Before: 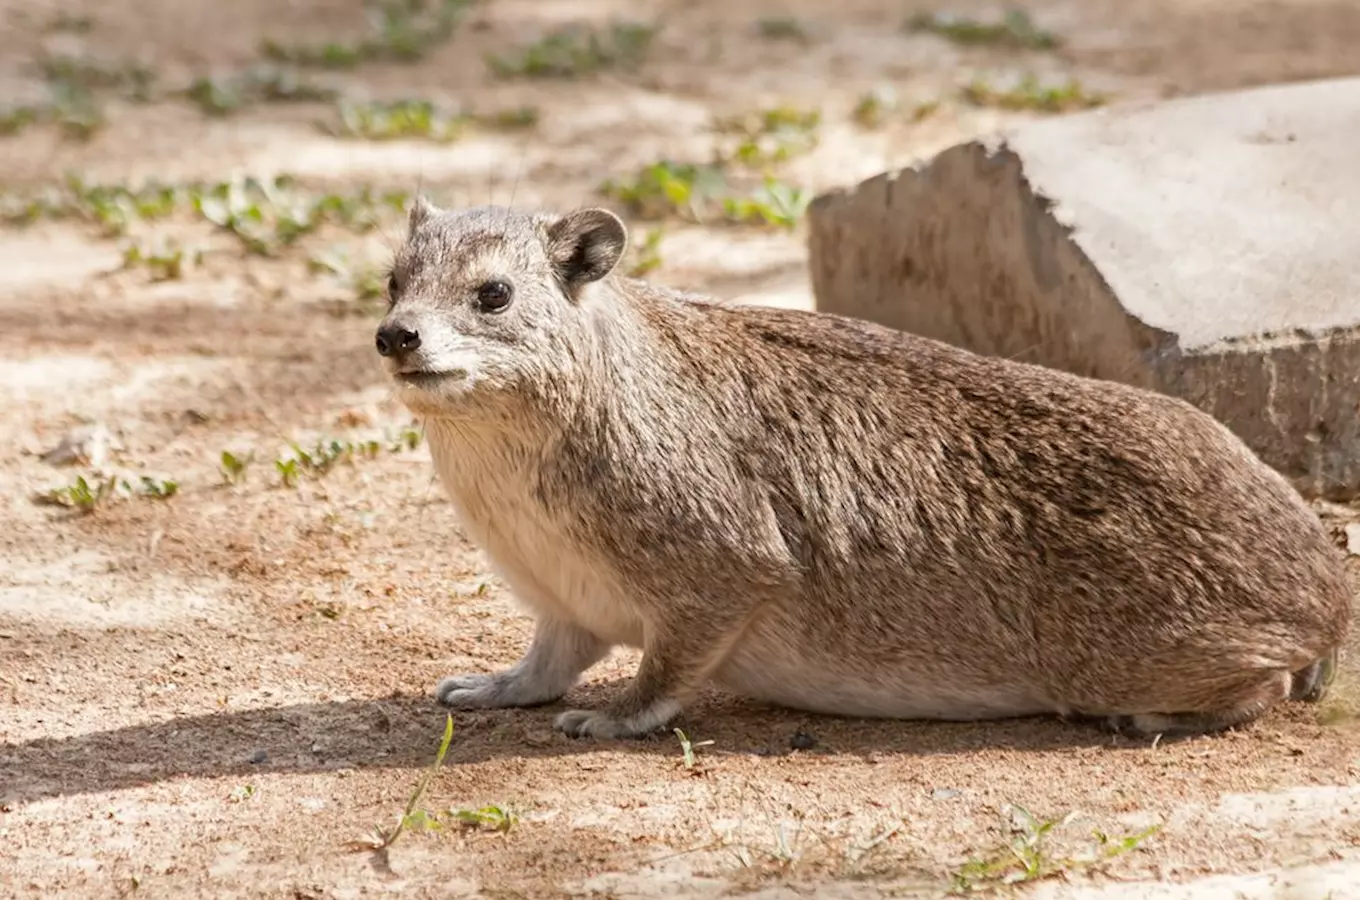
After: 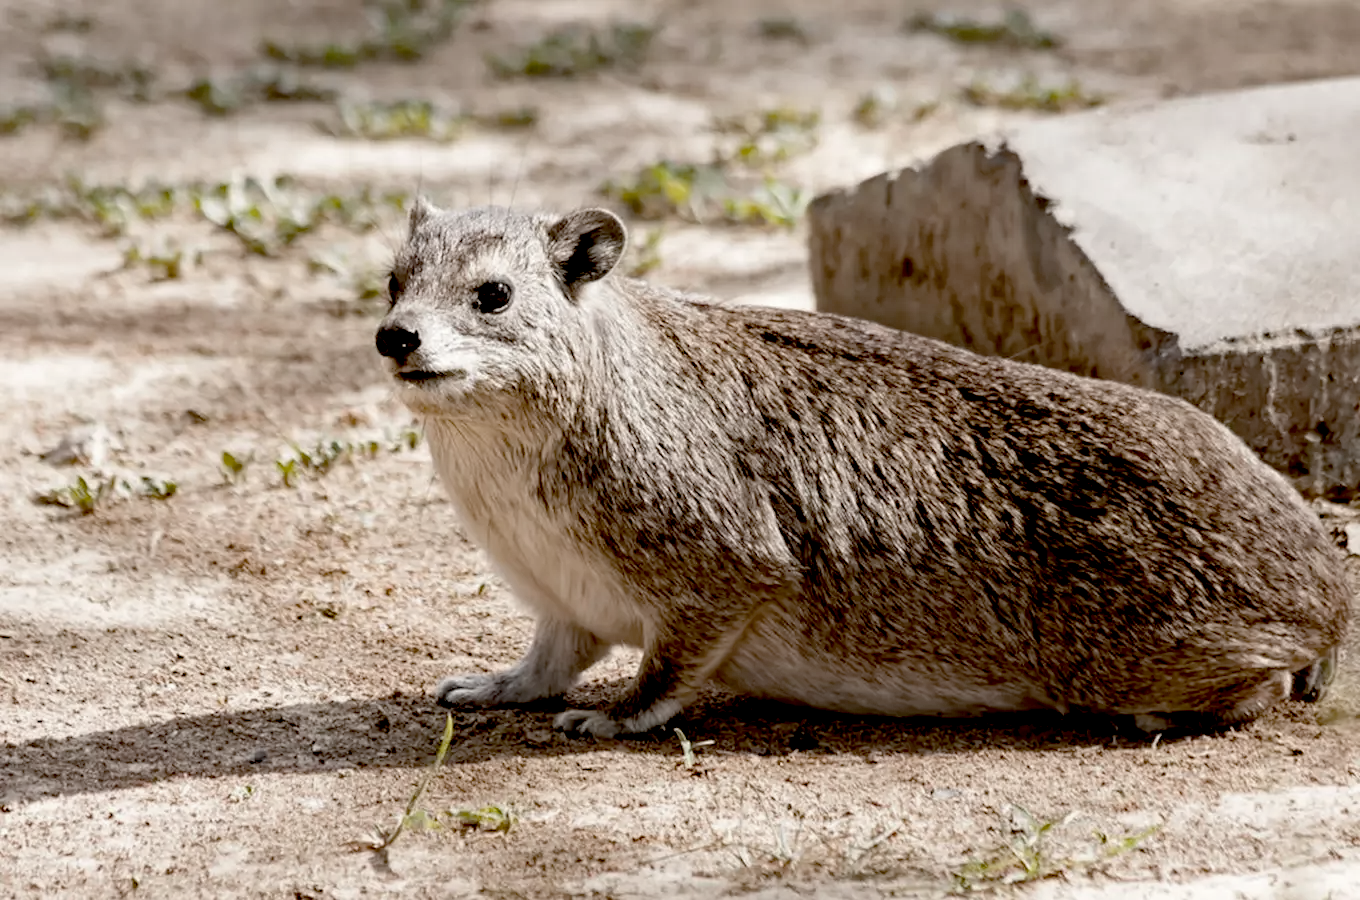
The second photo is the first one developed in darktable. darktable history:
exposure: black level correction 0.058, compensate highlight preservation false
color zones: curves: ch1 [(0, 0.292) (0.001, 0.292) (0.2, 0.264) (0.4, 0.248) (0.6, 0.248) (0.8, 0.264) (0.999, 0.292) (1, 0.292)]
